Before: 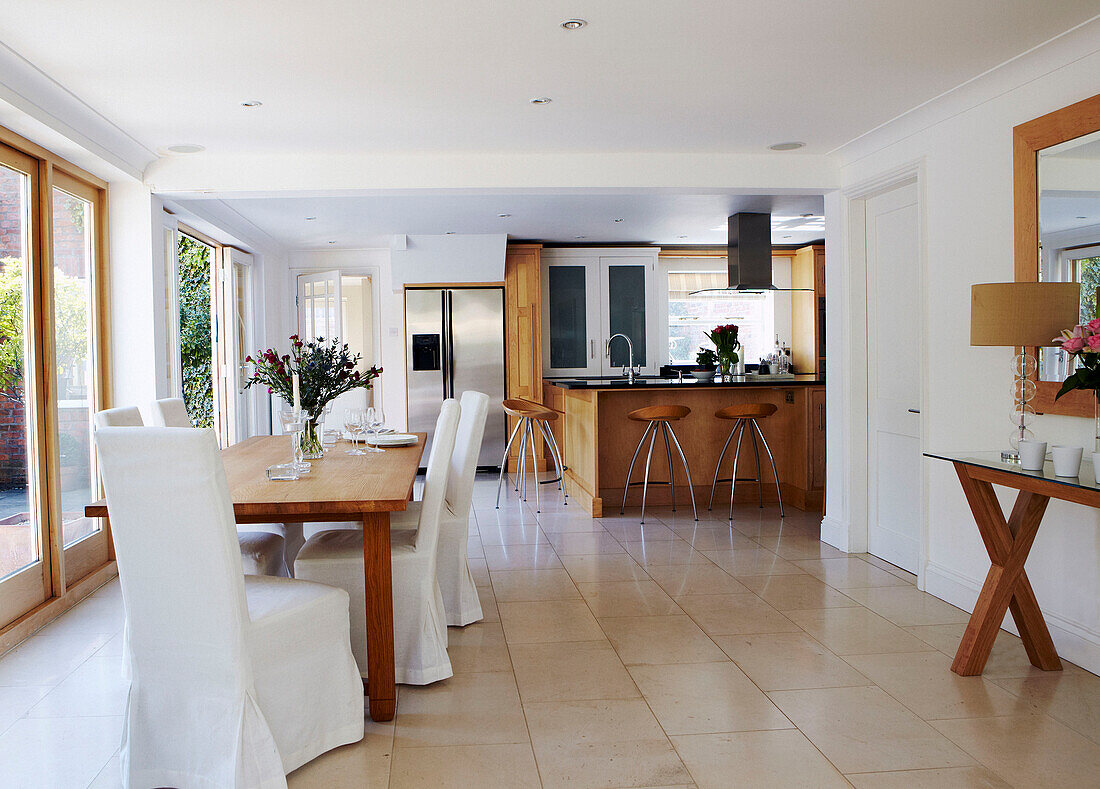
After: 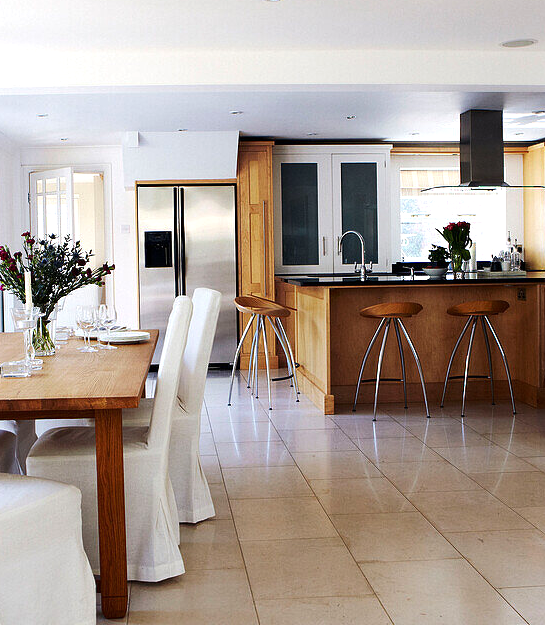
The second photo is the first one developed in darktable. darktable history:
crop and rotate: angle 0.014°, left 24.362%, top 13.085%, right 26.046%, bottom 7.635%
tone equalizer: -8 EV -0.4 EV, -7 EV -0.375 EV, -6 EV -0.344 EV, -5 EV -0.258 EV, -3 EV 0.193 EV, -2 EV 0.357 EV, -1 EV 0.363 EV, +0 EV 0.434 EV, edges refinement/feathering 500, mask exposure compensation -1.57 EV, preserve details no
